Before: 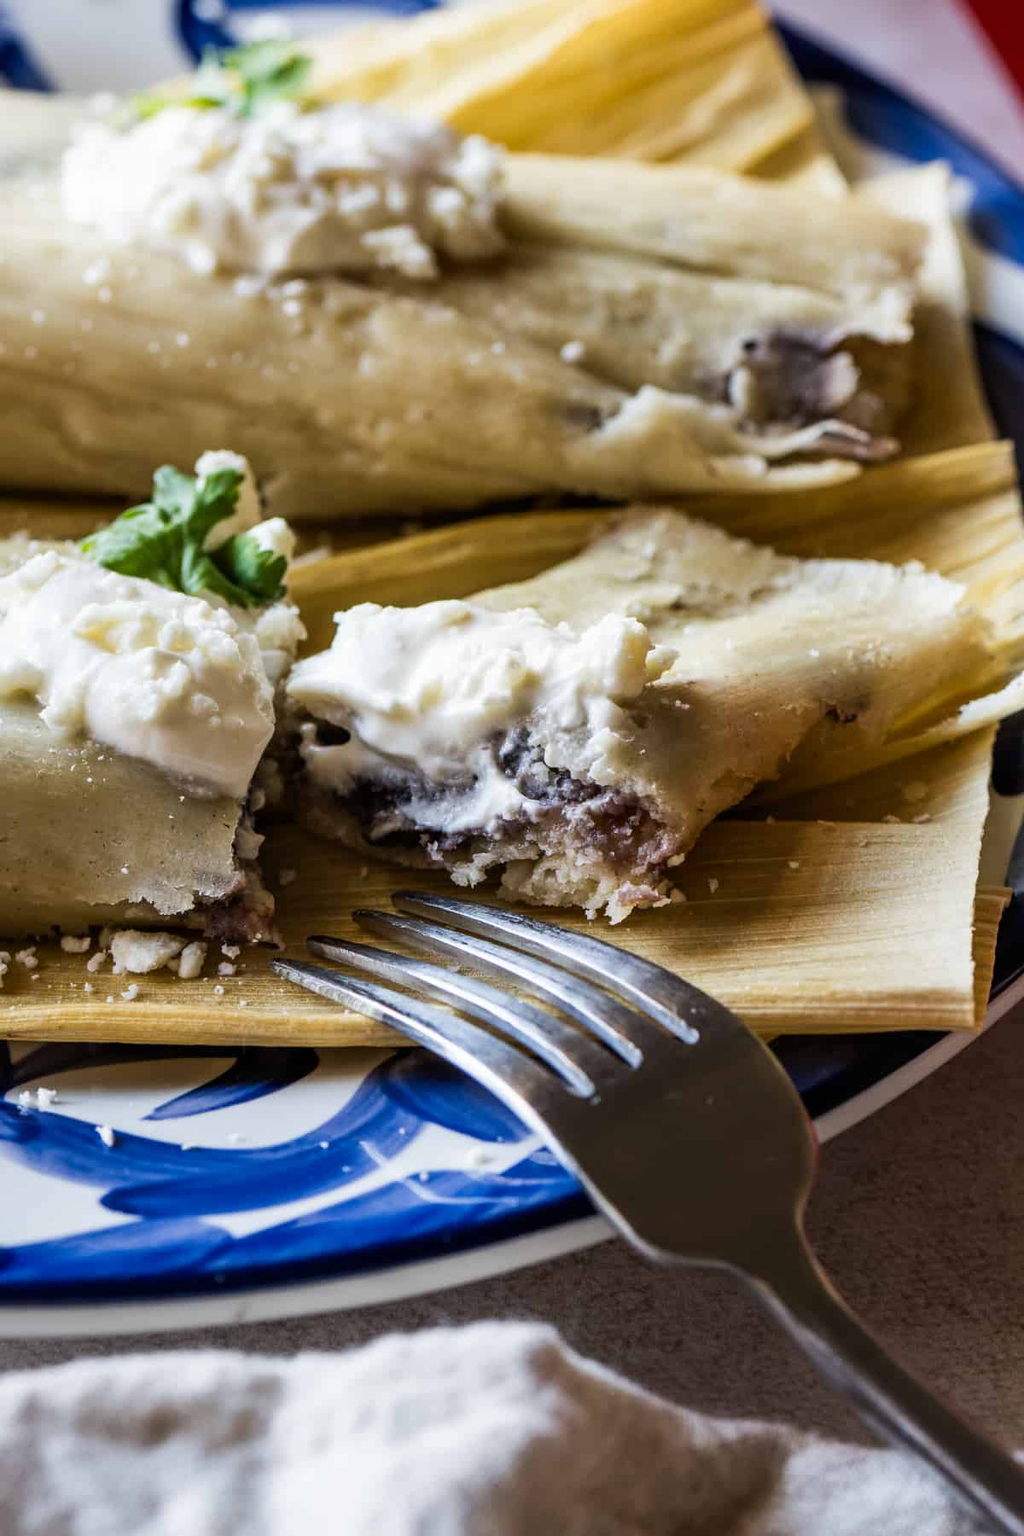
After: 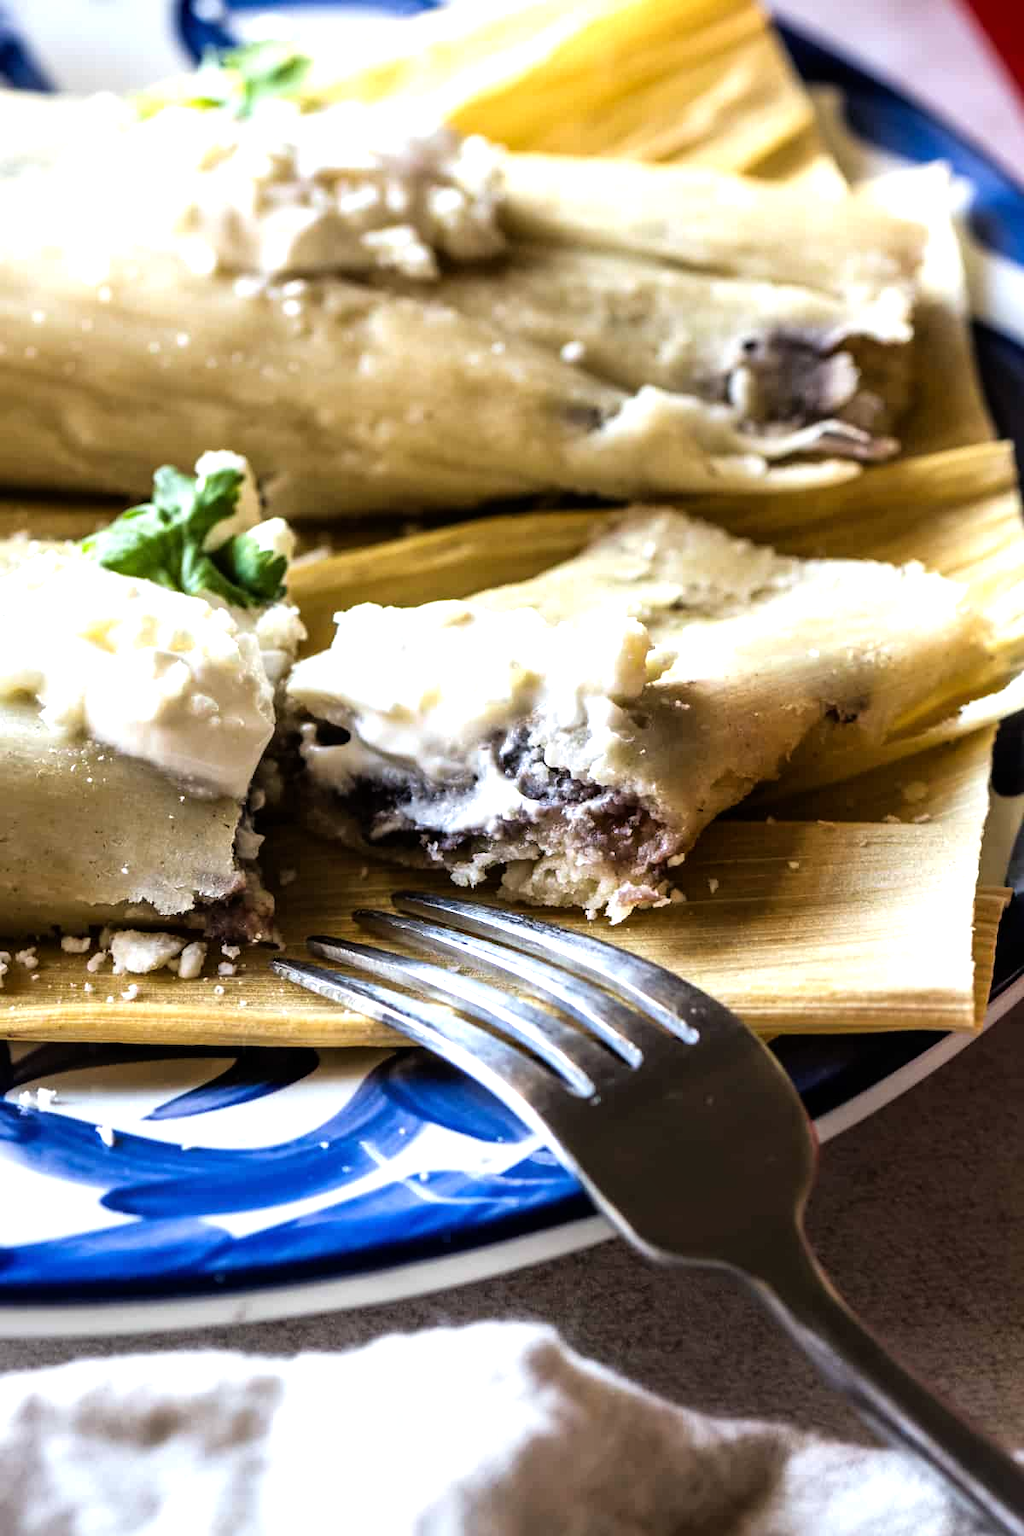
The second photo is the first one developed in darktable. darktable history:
tone equalizer: -8 EV -0.734 EV, -7 EV -0.737 EV, -6 EV -0.614 EV, -5 EV -0.389 EV, -3 EV 0.374 EV, -2 EV 0.6 EV, -1 EV 0.684 EV, +0 EV 0.766 EV, smoothing 1
